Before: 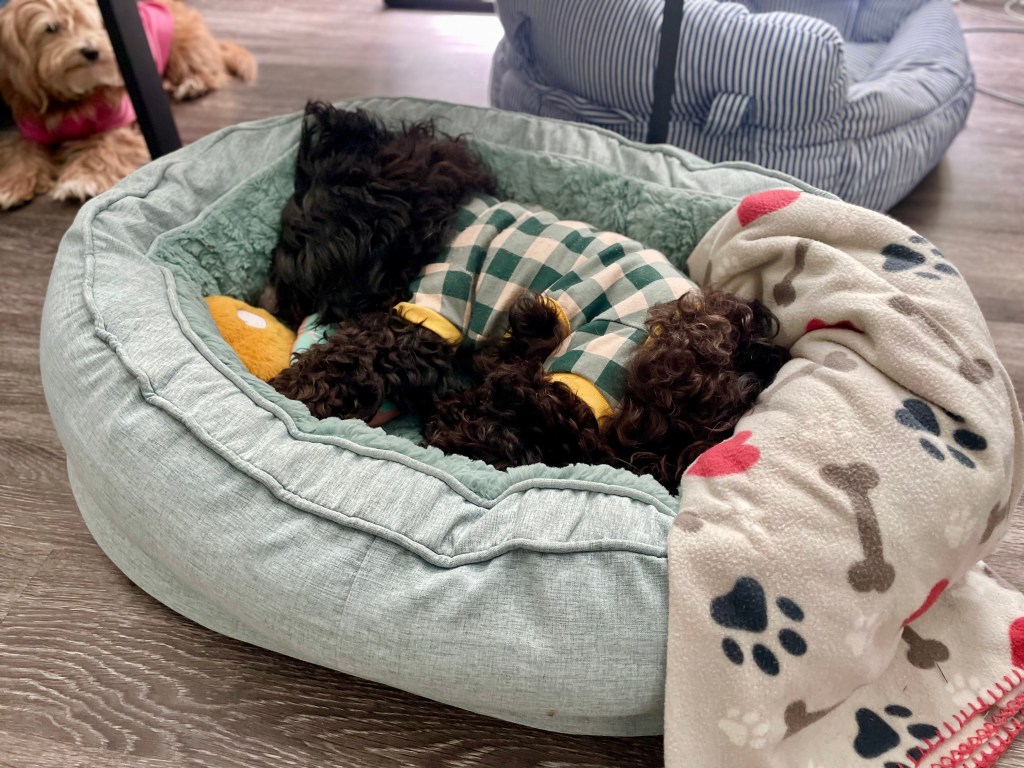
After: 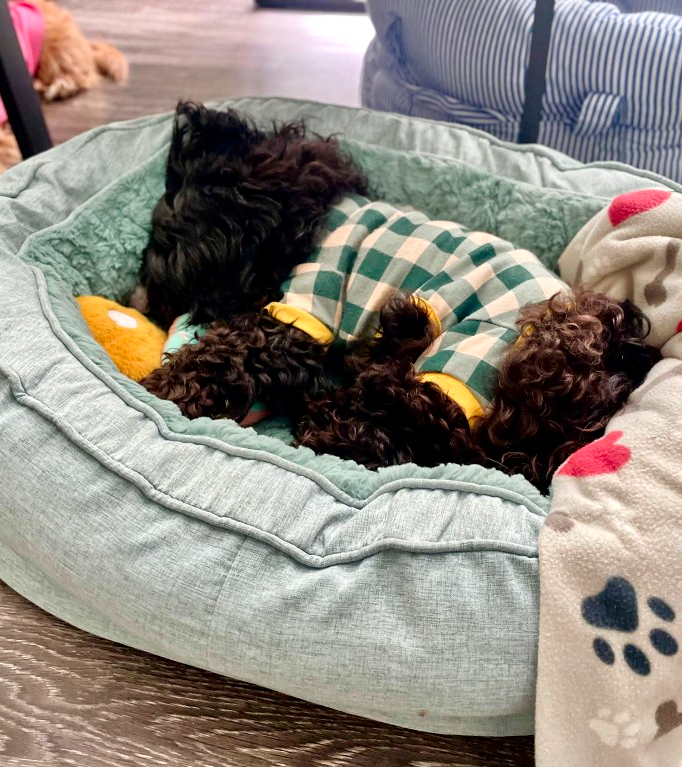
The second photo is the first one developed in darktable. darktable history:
crop and rotate: left 12.673%, right 20.66%
contrast brightness saturation: contrast 0.13, brightness -0.05, saturation 0.16
tone equalizer: -7 EV 0.15 EV, -6 EV 0.6 EV, -5 EV 1.15 EV, -4 EV 1.33 EV, -3 EV 1.15 EV, -2 EV 0.6 EV, -1 EV 0.15 EV, mask exposure compensation -0.5 EV
local contrast: mode bilateral grid, contrast 15, coarseness 36, detail 105%, midtone range 0.2
